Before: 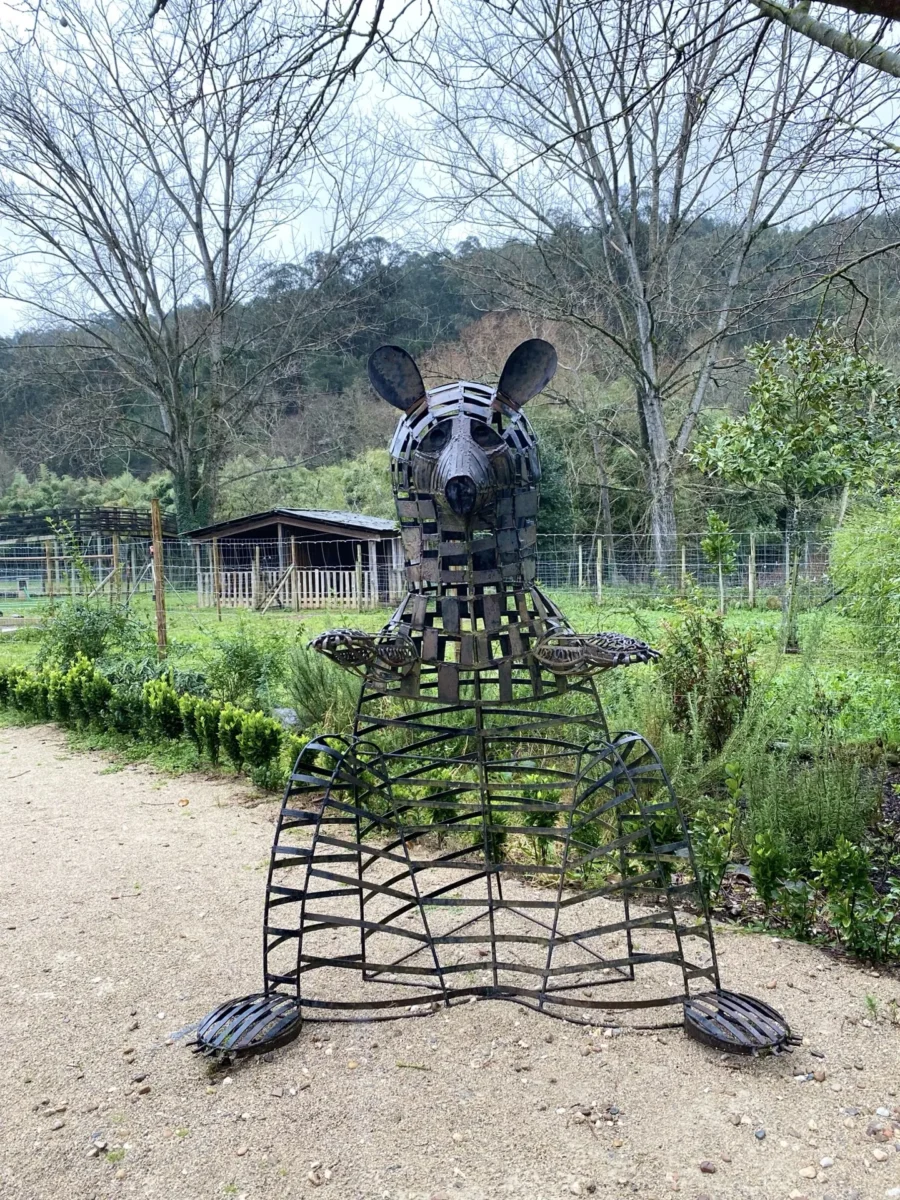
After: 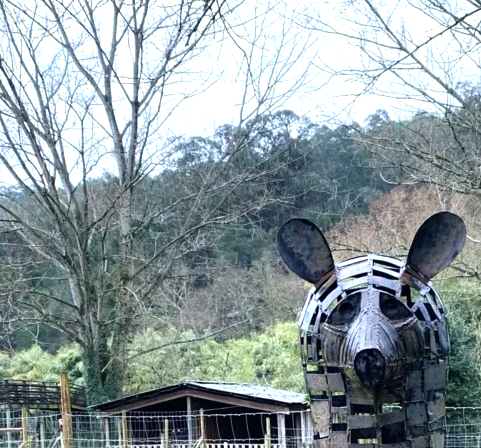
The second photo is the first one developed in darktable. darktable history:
crop: left 10.121%, top 10.662%, right 36.431%, bottom 51.93%
tone equalizer: -8 EV -0.762 EV, -7 EV -0.676 EV, -6 EV -0.585 EV, -5 EV -0.403 EV, -3 EV 0.394 EV, -2 EV 0.6 EV, -1 EV 0.688 EV, +0 EV 0.728 EV
